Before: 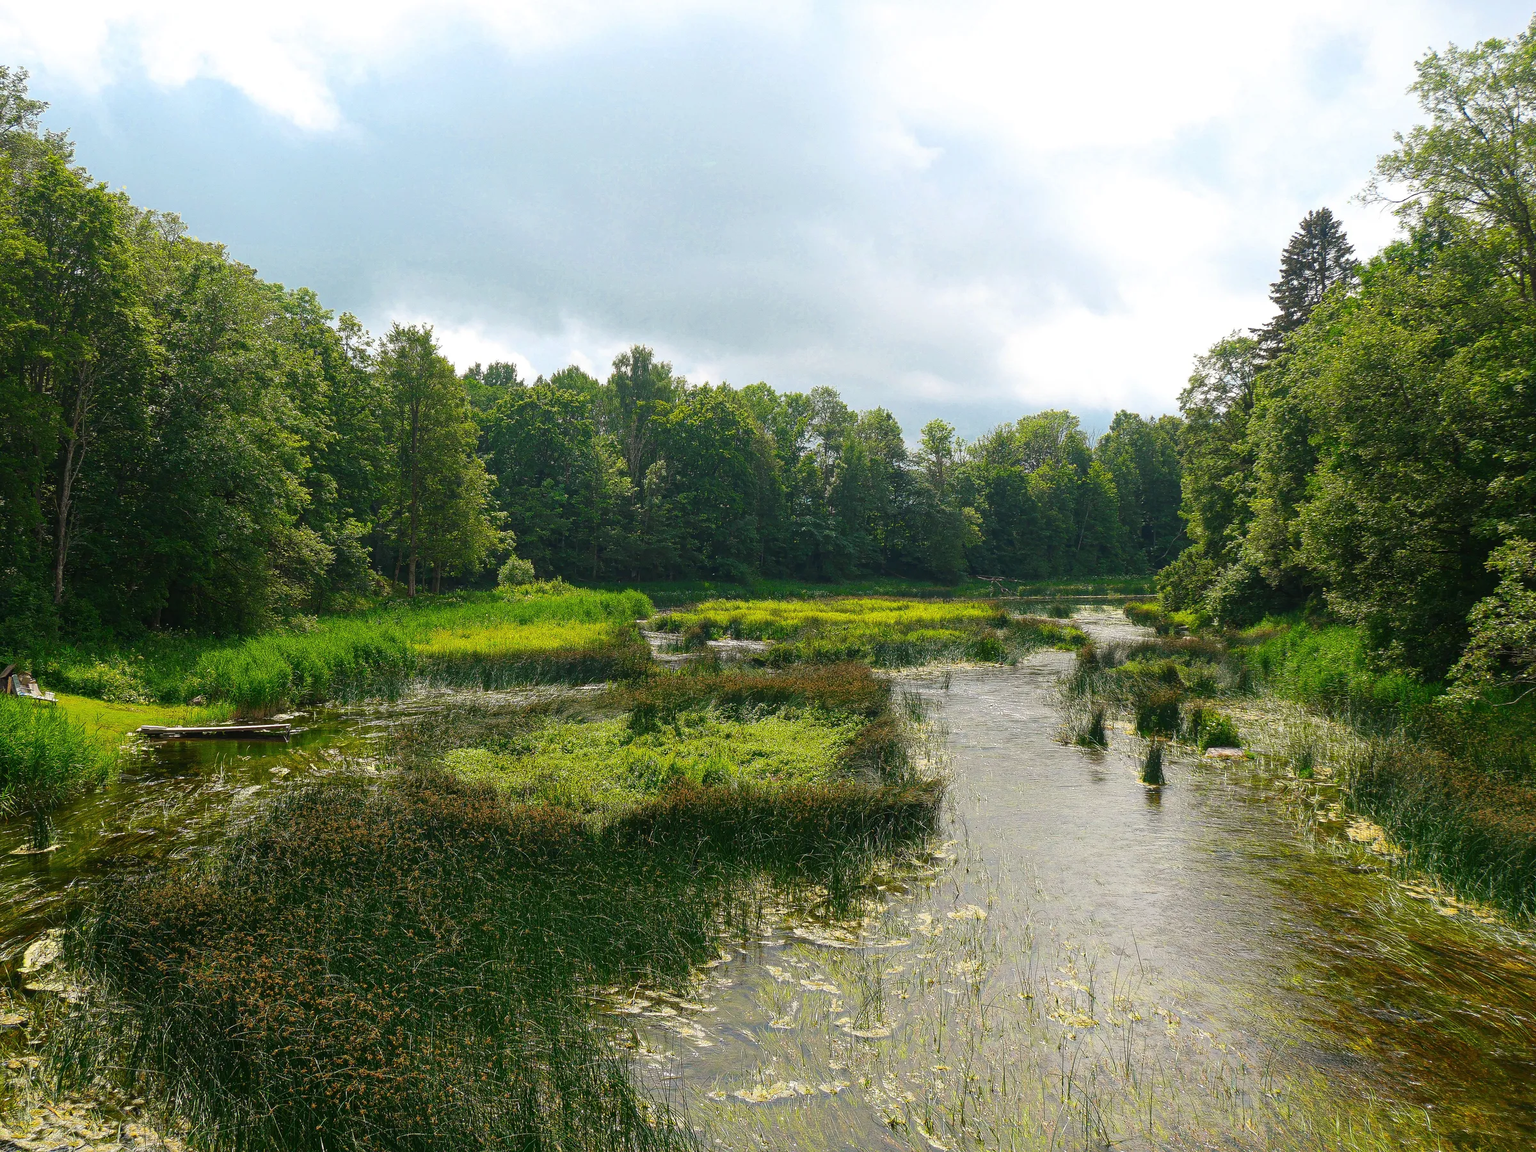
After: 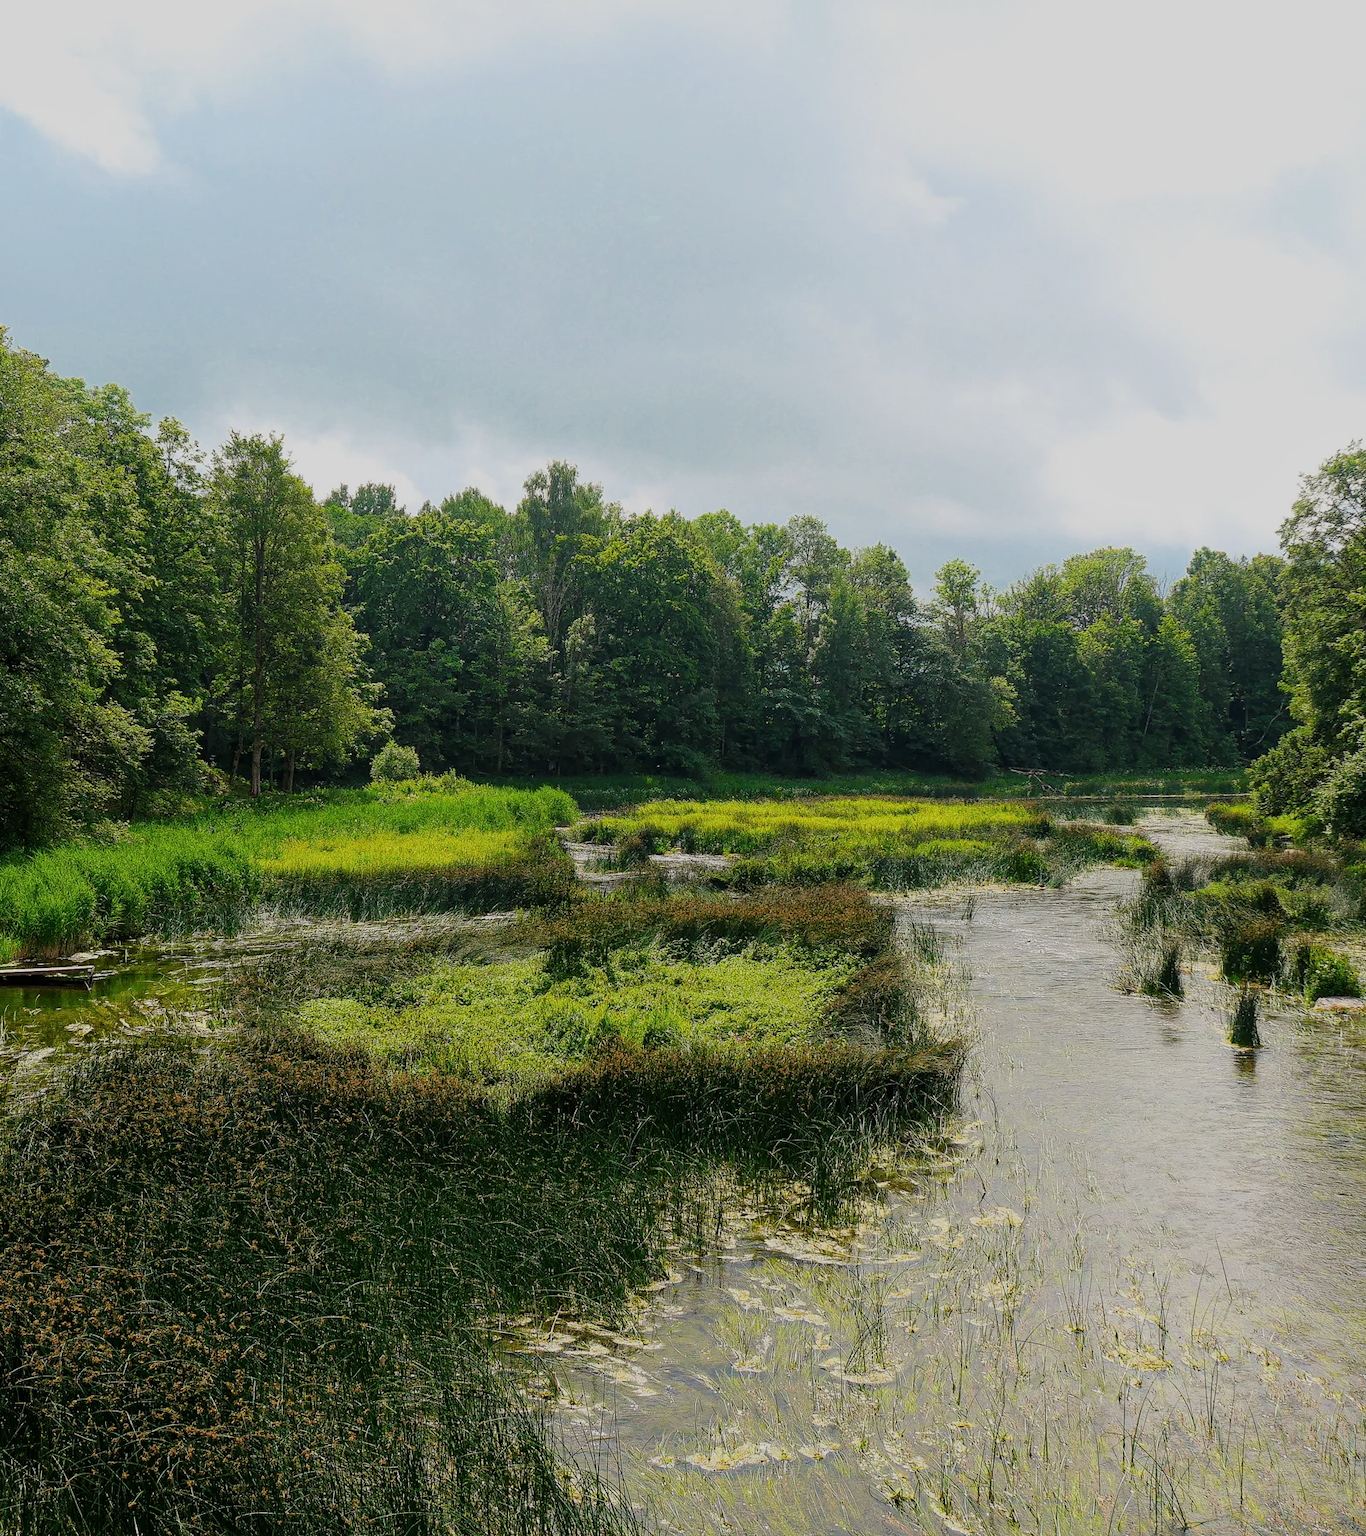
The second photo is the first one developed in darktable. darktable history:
crop and rotate: left 14.34%, right 18.938%
local contrast: mode bilateral grid, contrast 16, coarseness 36, detail 105%, midtone range 0.2
filmic rgb: black relative exposure -7.65 EV, white relative exposure 4.56 EV, hardness 3.61
